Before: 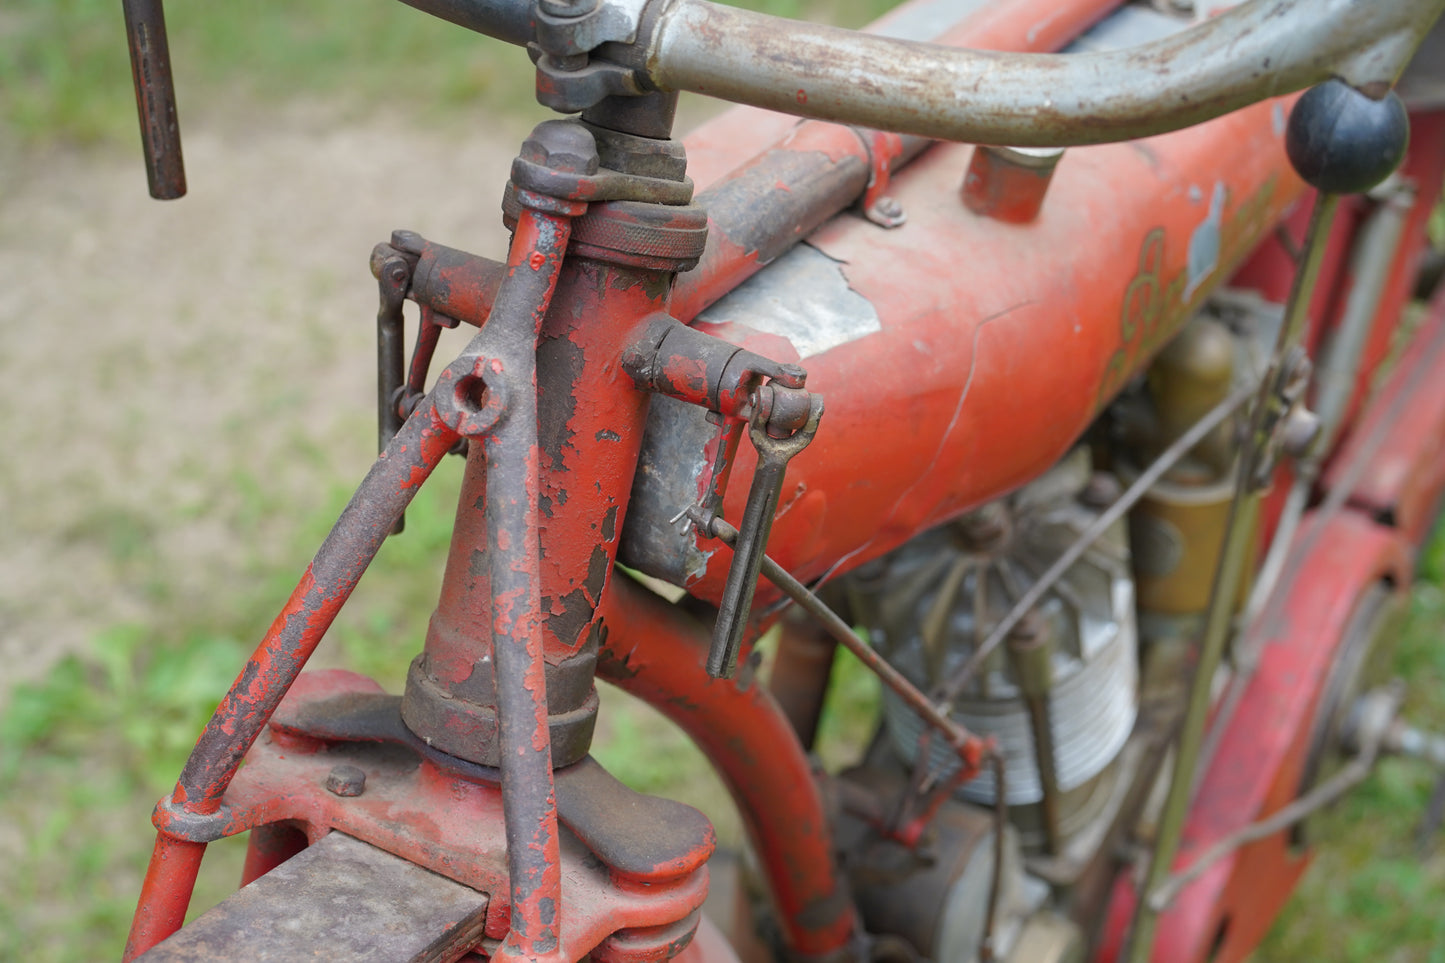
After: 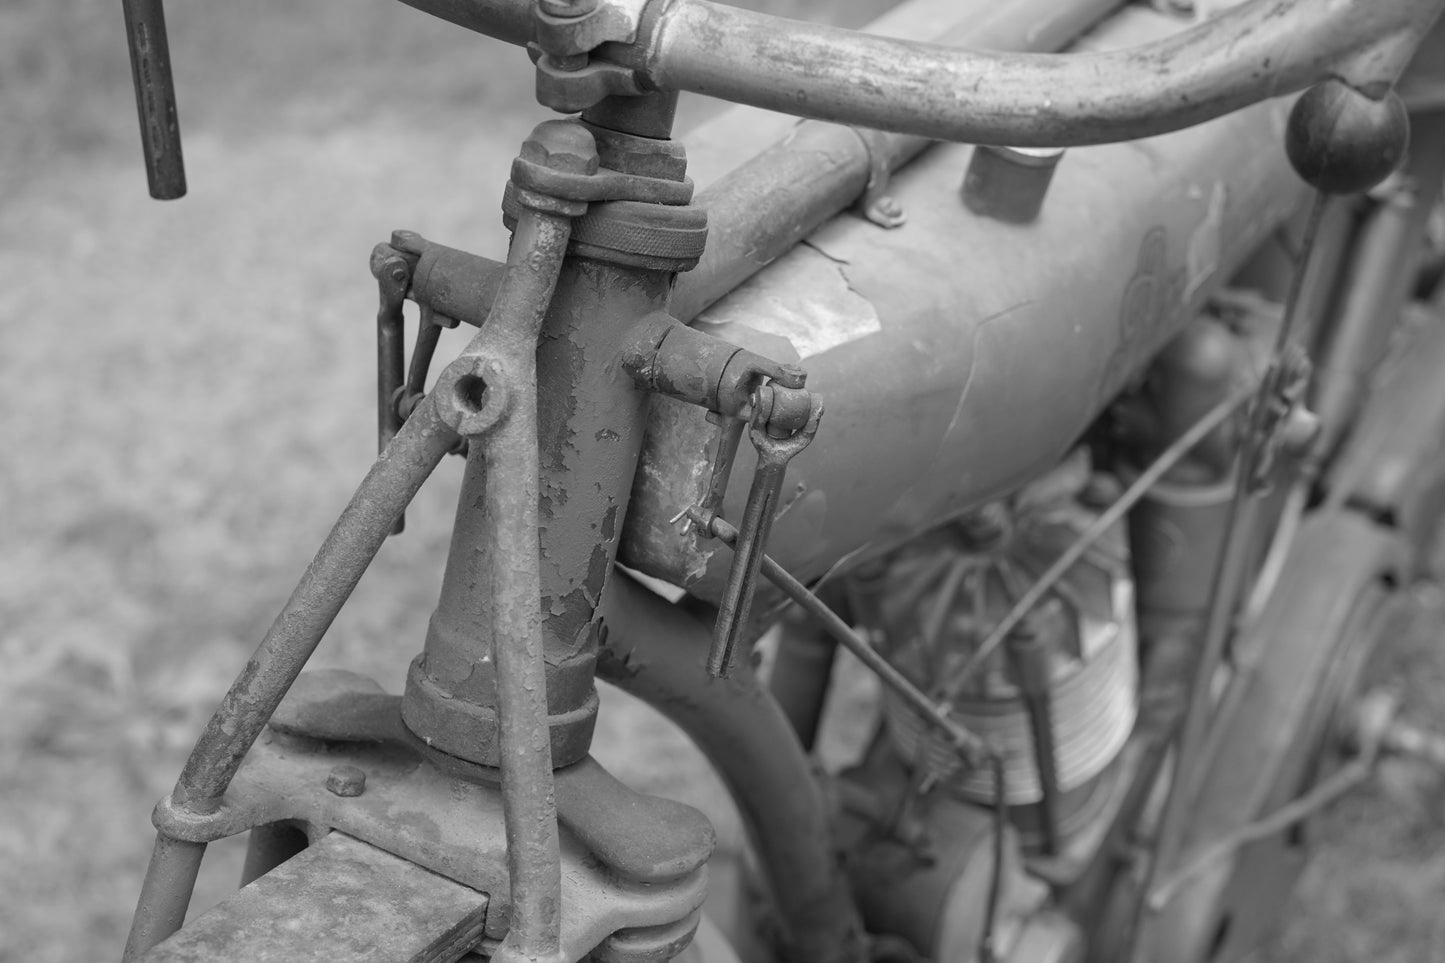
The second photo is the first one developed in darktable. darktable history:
monochrome: a 32, b 64, size 2.3
tone equalizer: on, module defaults
